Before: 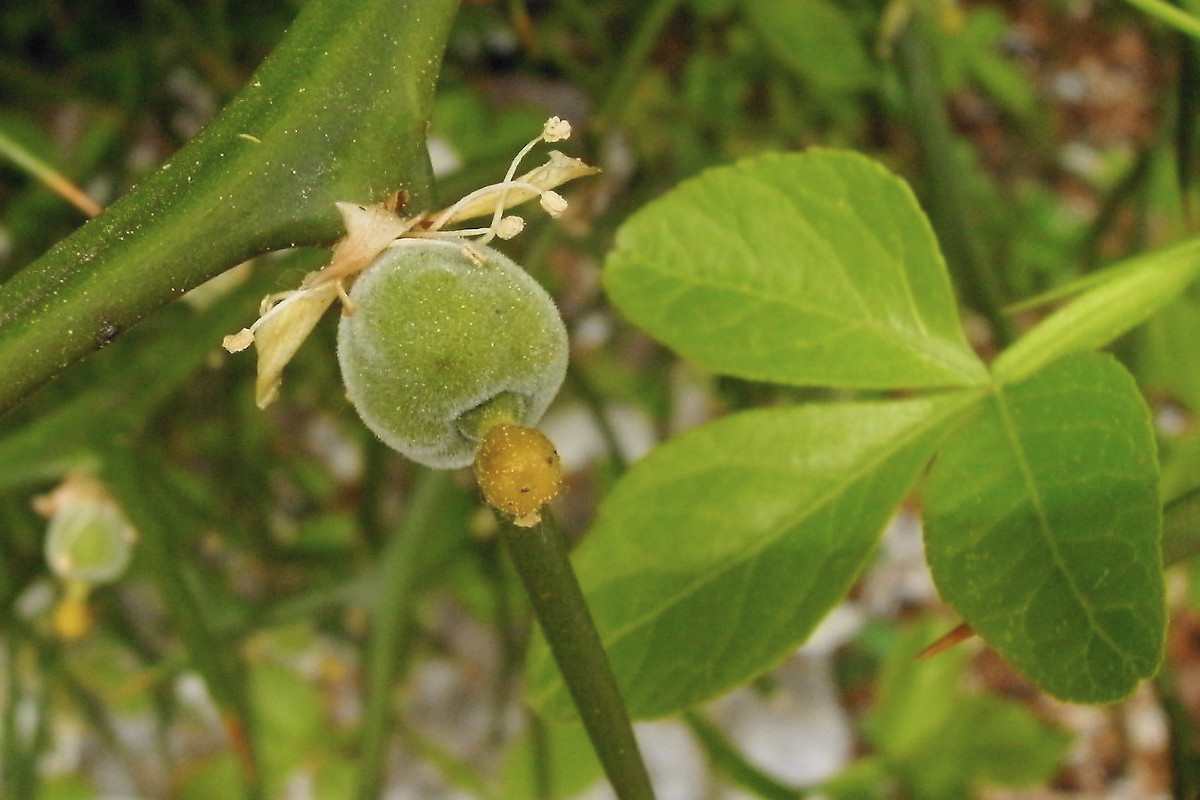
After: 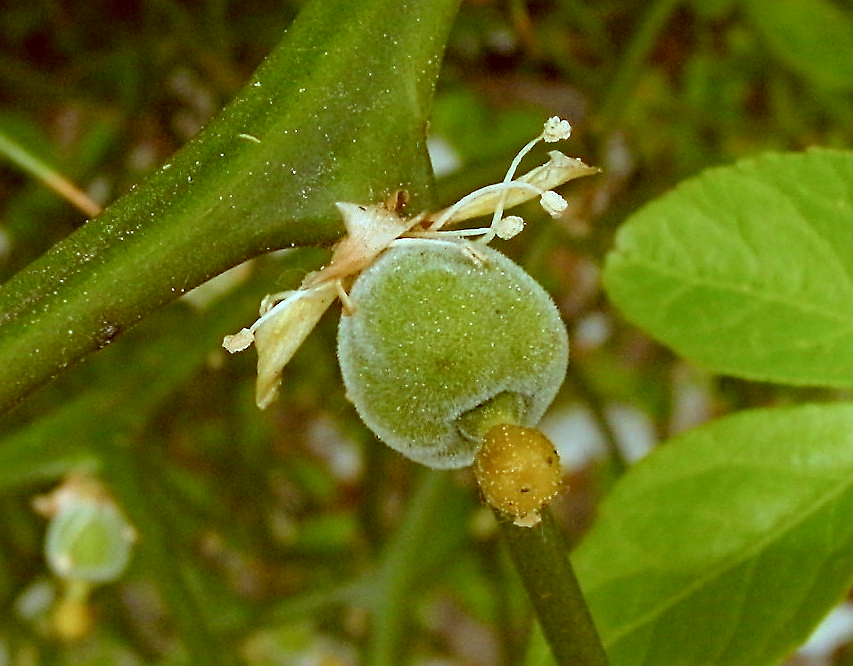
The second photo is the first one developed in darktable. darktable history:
sharpen: on, module defaults
color correction: highlights a* -14.62, highlights b* -16.22, shadows a* 10.12, shadows b* 29.4
haze removal: strength 0.29, distance 0.25, compatibility mode true, adaptive false
crop: right 28.885%, bottom 16.626%
